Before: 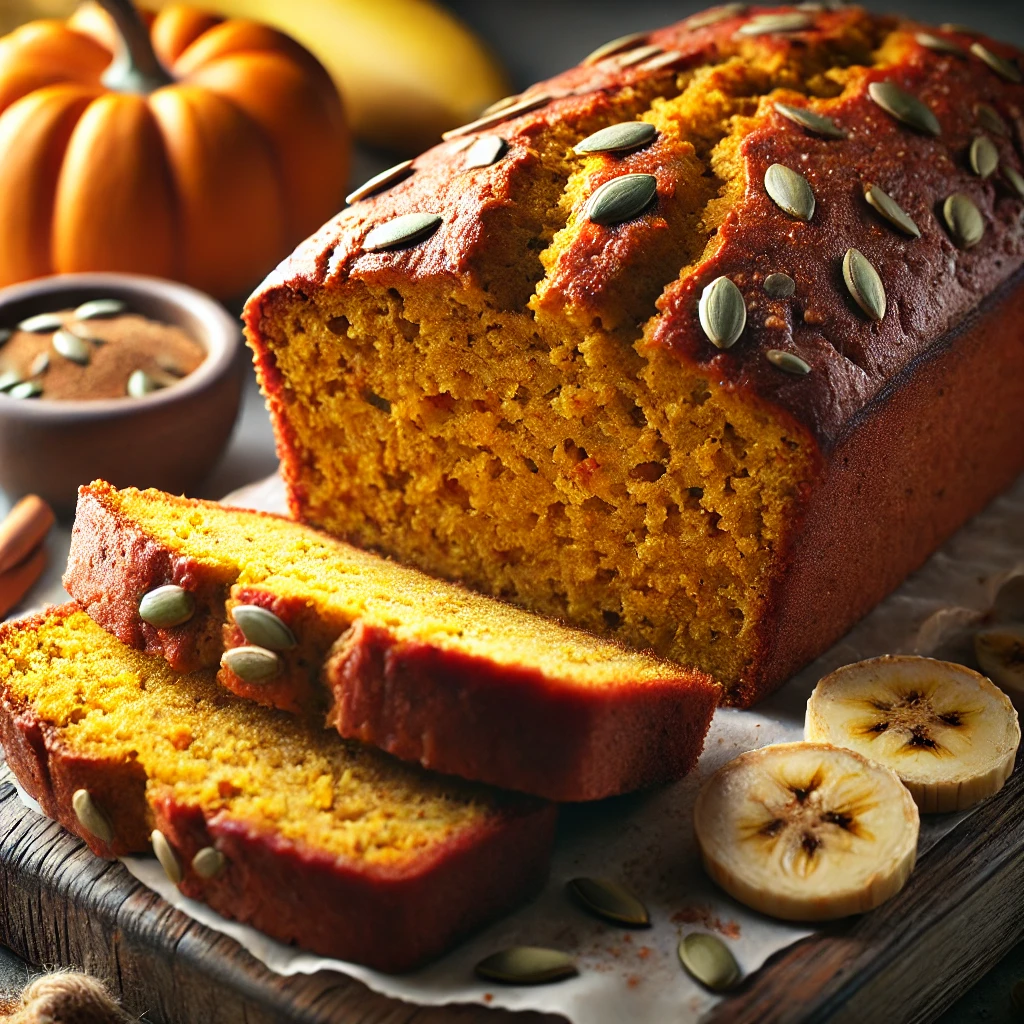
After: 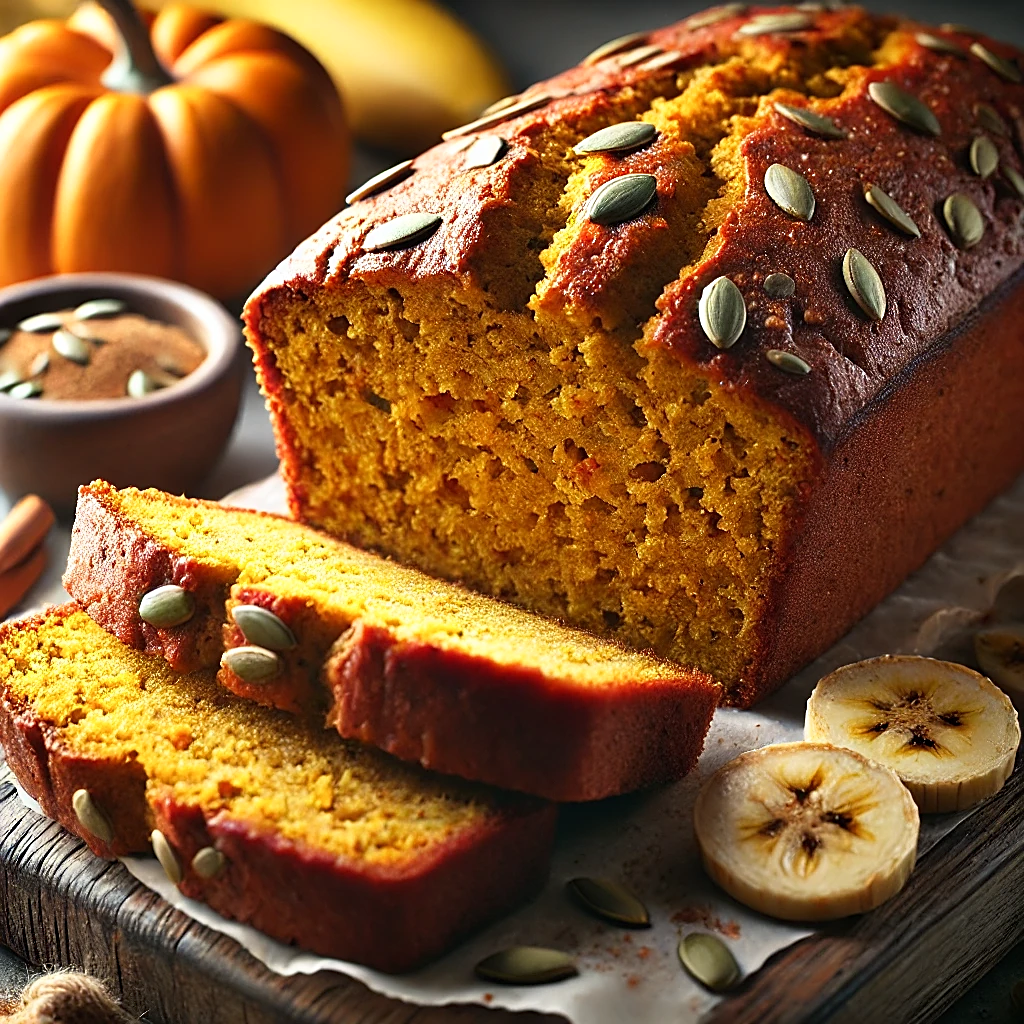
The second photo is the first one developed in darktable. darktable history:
shadows and highlights: shadows -1.8, highlights 38.05
sharpen: on, module defaults
